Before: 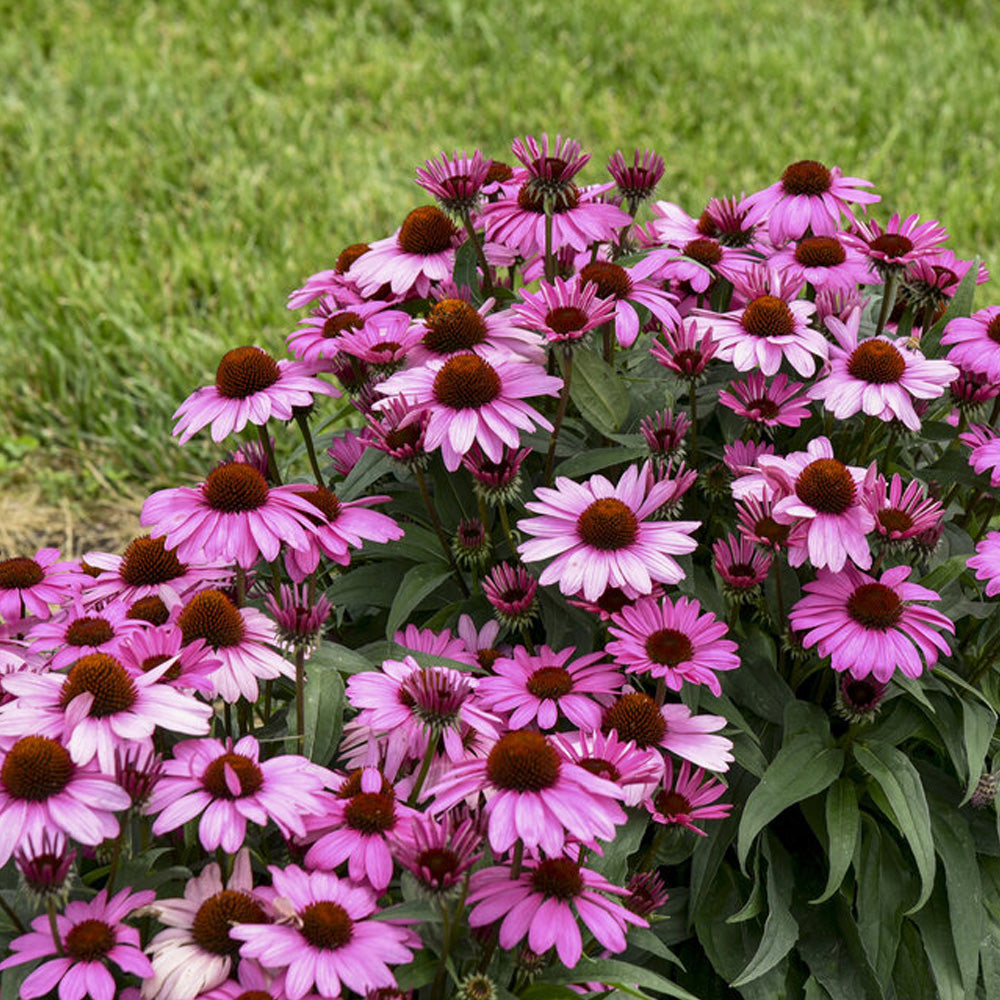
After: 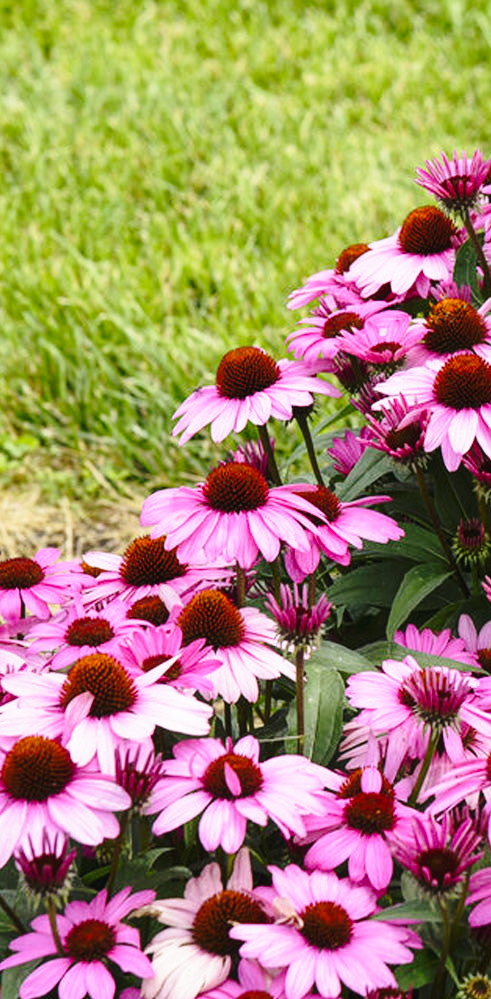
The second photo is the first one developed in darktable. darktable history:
base curve: curves: ch0 [(0, 0) (0.036, 0.037) (0.121, 0.228) (0.46, 0.76) (0.859, 0.983) (1, 1)], preserve colors none
contrast equalizer: y [[0.5, 0.488, 0.462, 0.461, 0.491, 0.5], [0.5 ×6], [0.5 ×6], [0 ×6], [0 ×6]]
white balance: emerald 1
crop and rotate: left 0%, top 0%, right 50.845%
